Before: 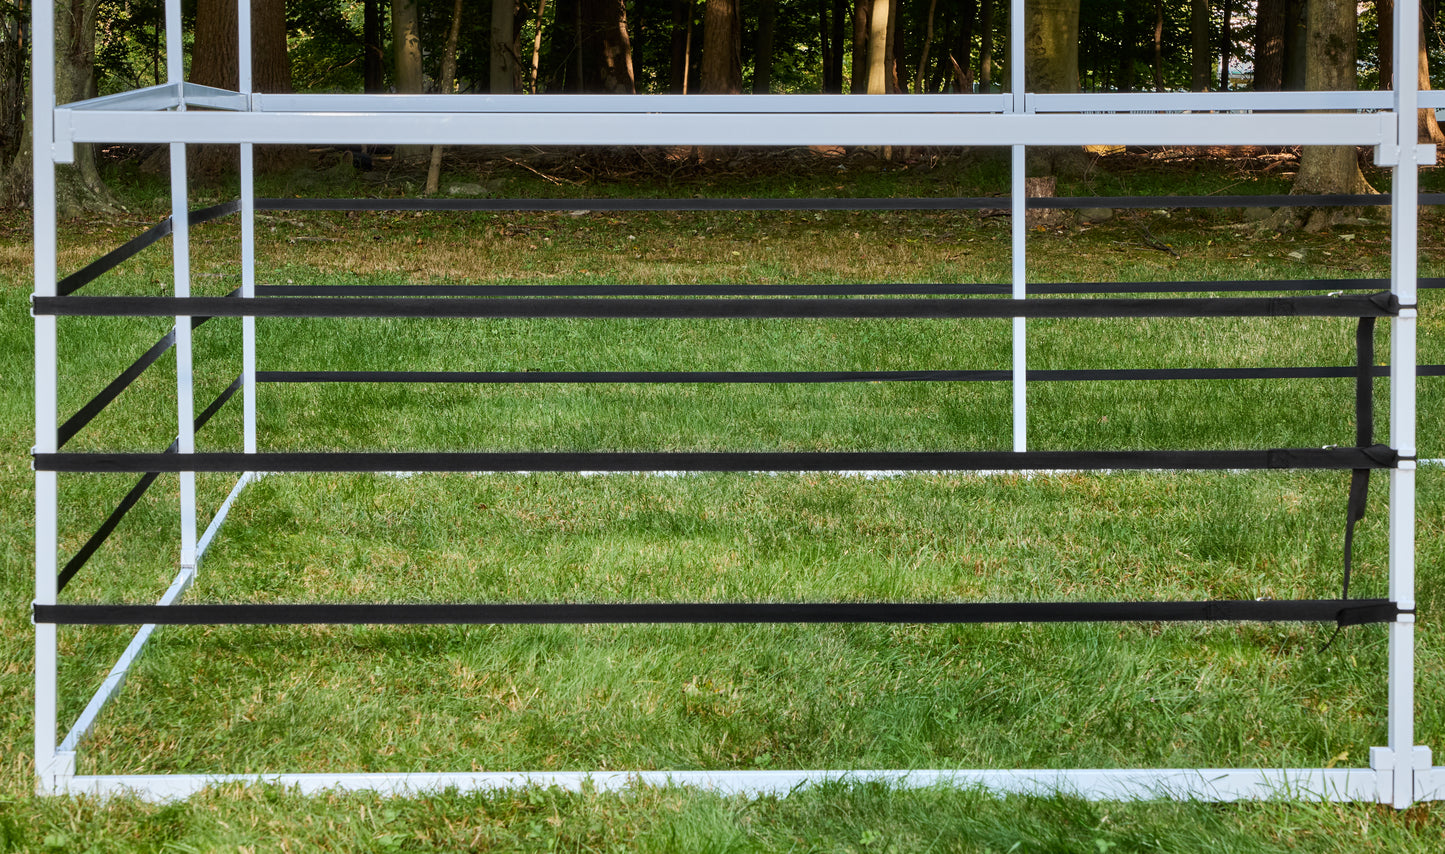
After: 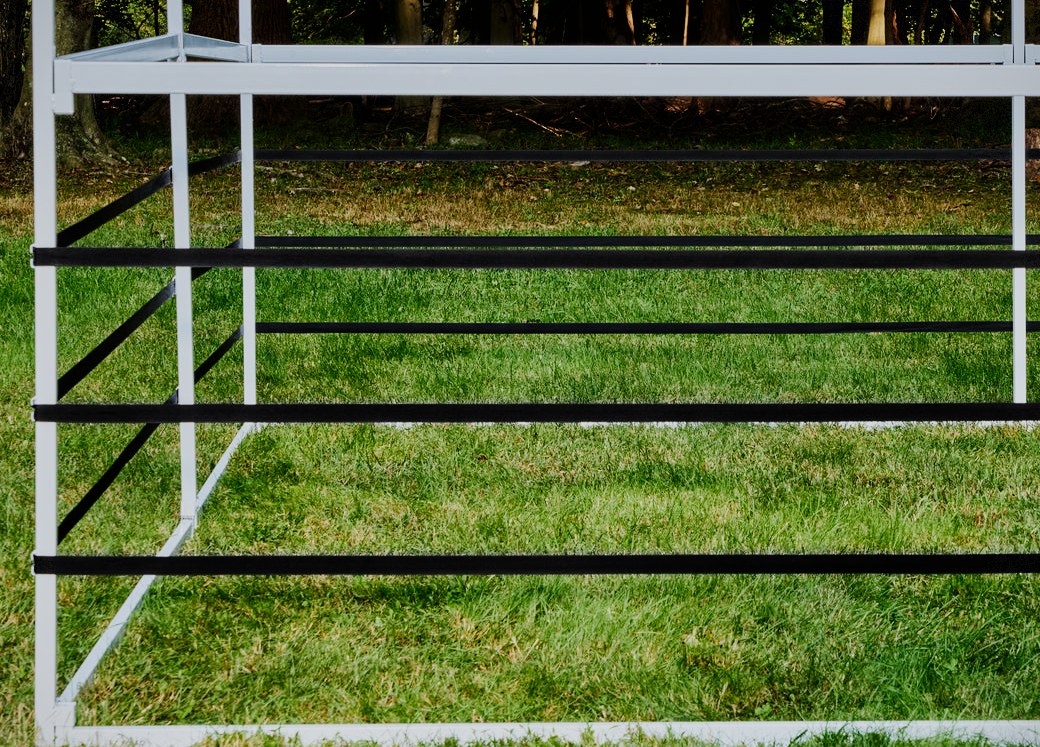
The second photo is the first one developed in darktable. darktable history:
crop: top 5.803%, right 27.864%, bottom 5.804%
vignetting: fall-off start 100%, fall-off radius 71%, brightness -0.434, saturation -0.2, width/height ratio 1.178, dithering 8-bit output, unbound false
exposure: black level correction 0.001, exposure -0.2 EV, compensate highlight preservation false
sigmoid: contrast 1.69, skew -0.23, preserve hue 0%, red attenuation 0.1, red rotation 0.035, green attenuation 0.1, green rotation -0.017, blue attenuation 0.15, blue rotation -0.052, base primaries Rec2020
